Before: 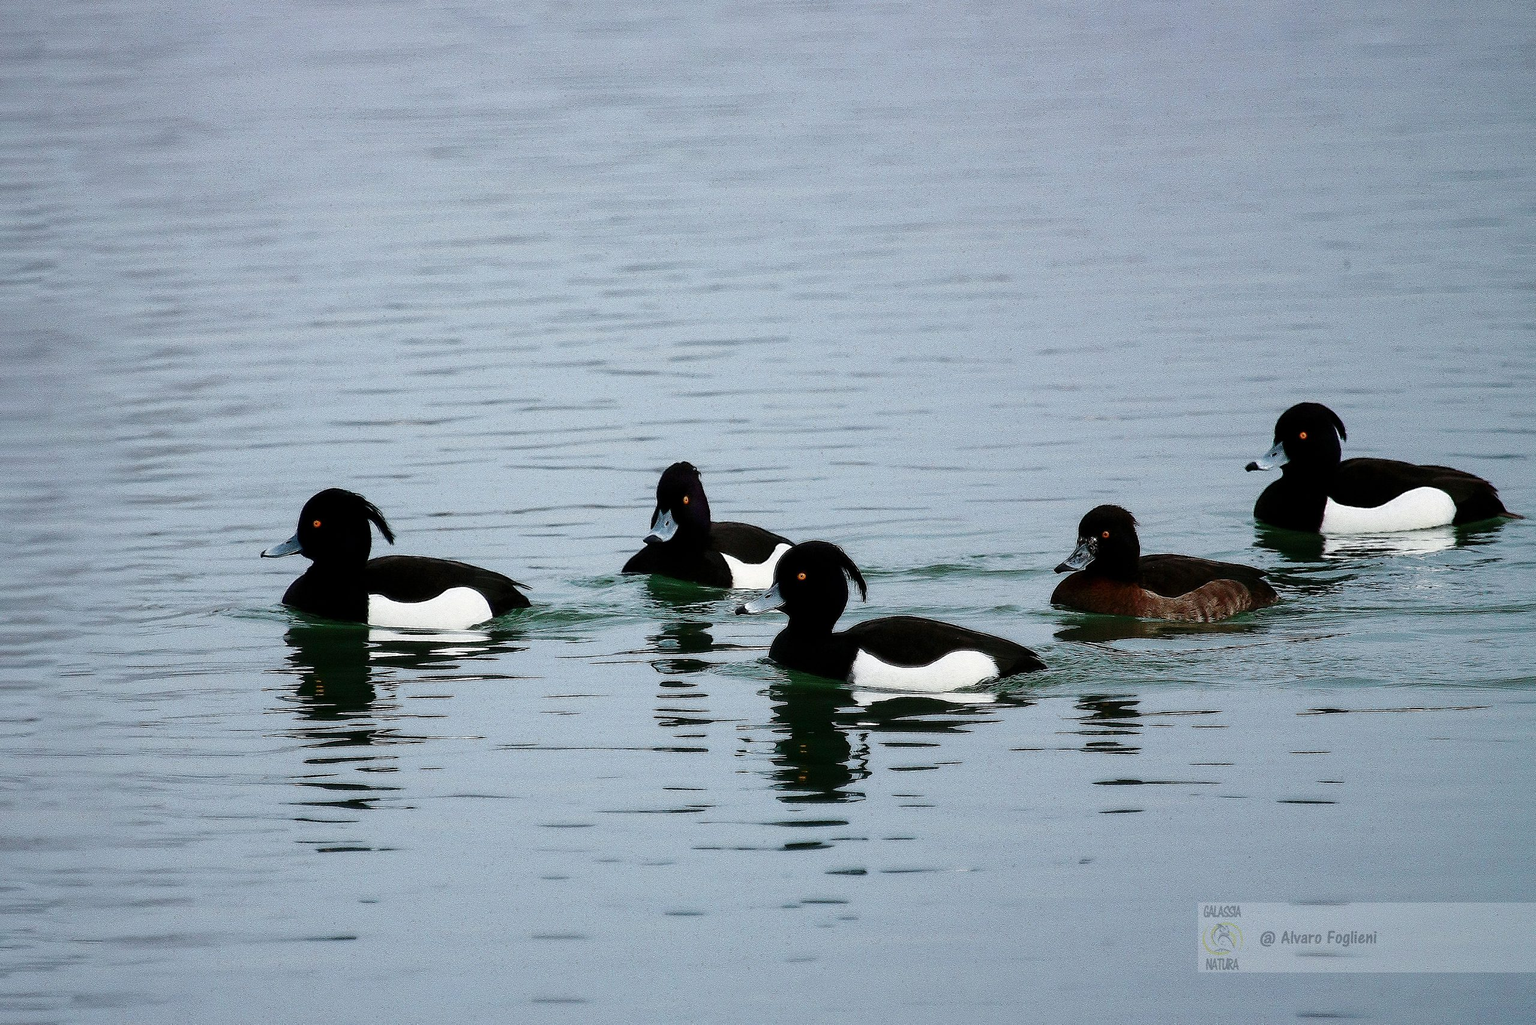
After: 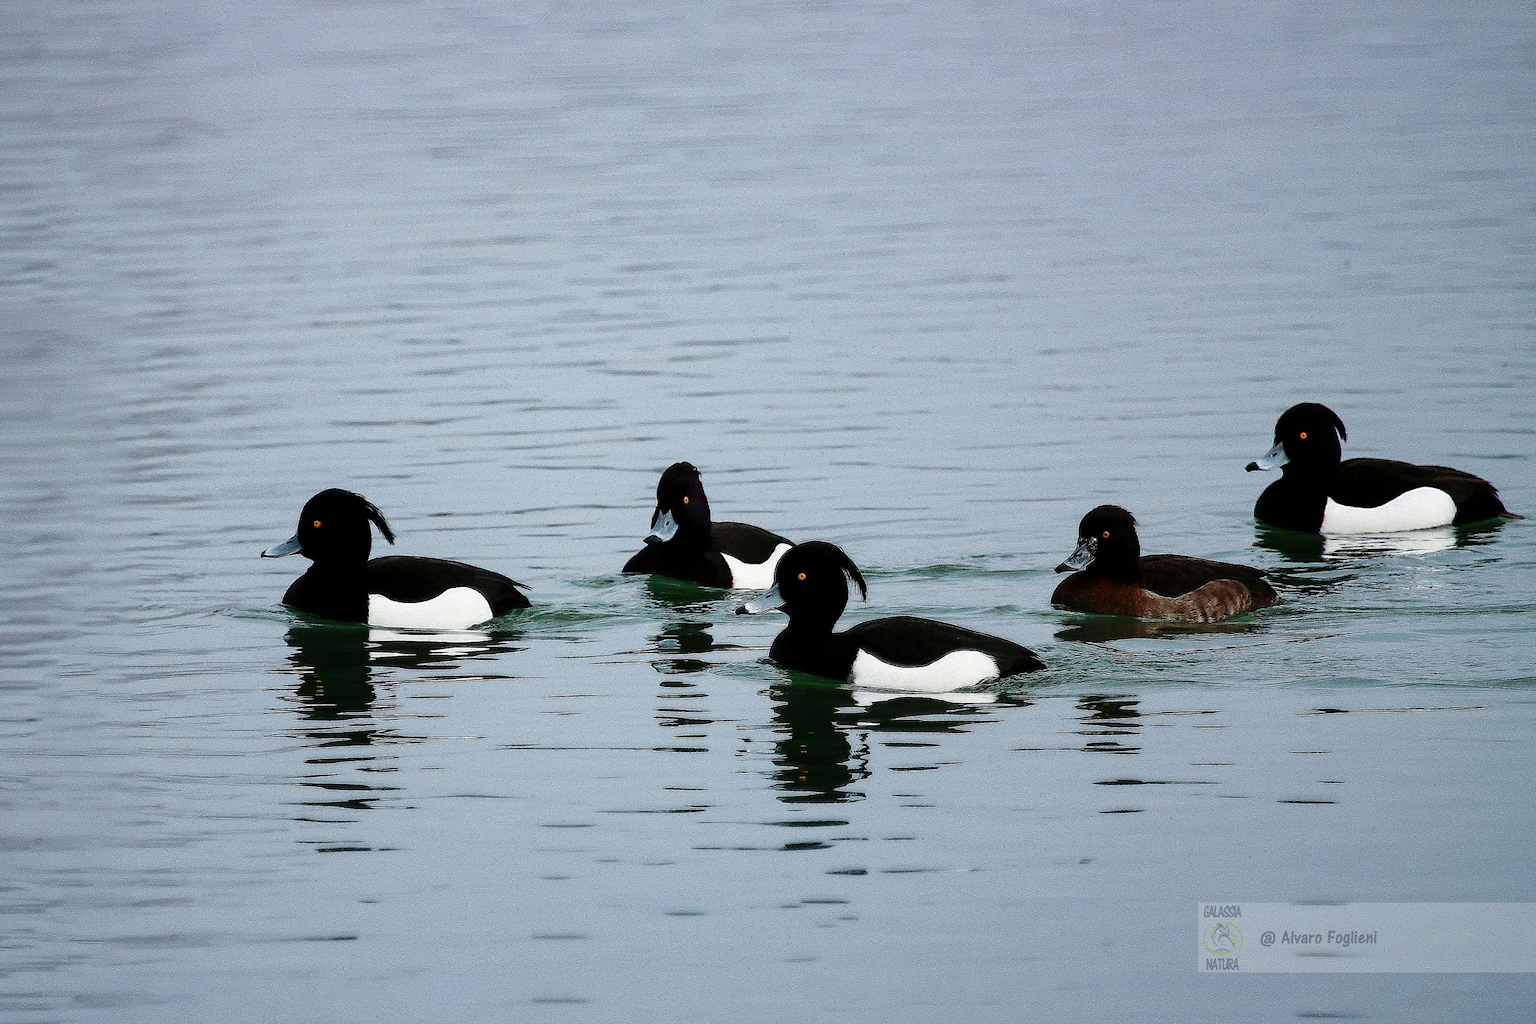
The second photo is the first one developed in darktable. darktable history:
color correction: highlights b* -0.012, saturation 0.993
exposure: compensate highlight preservation false
